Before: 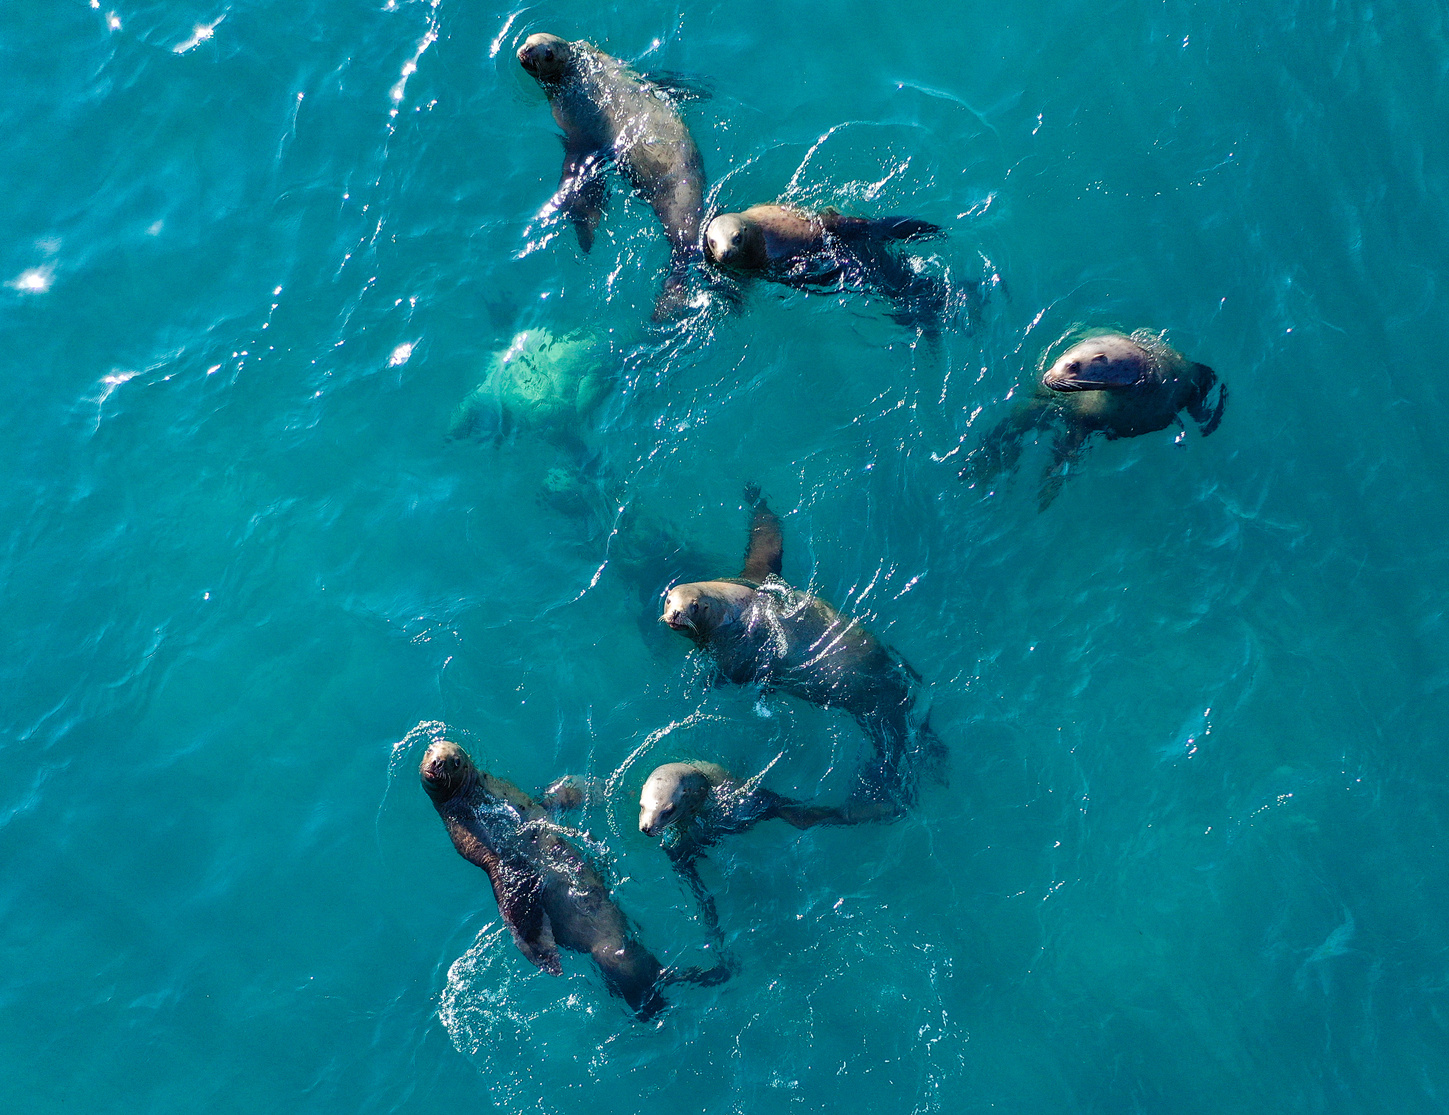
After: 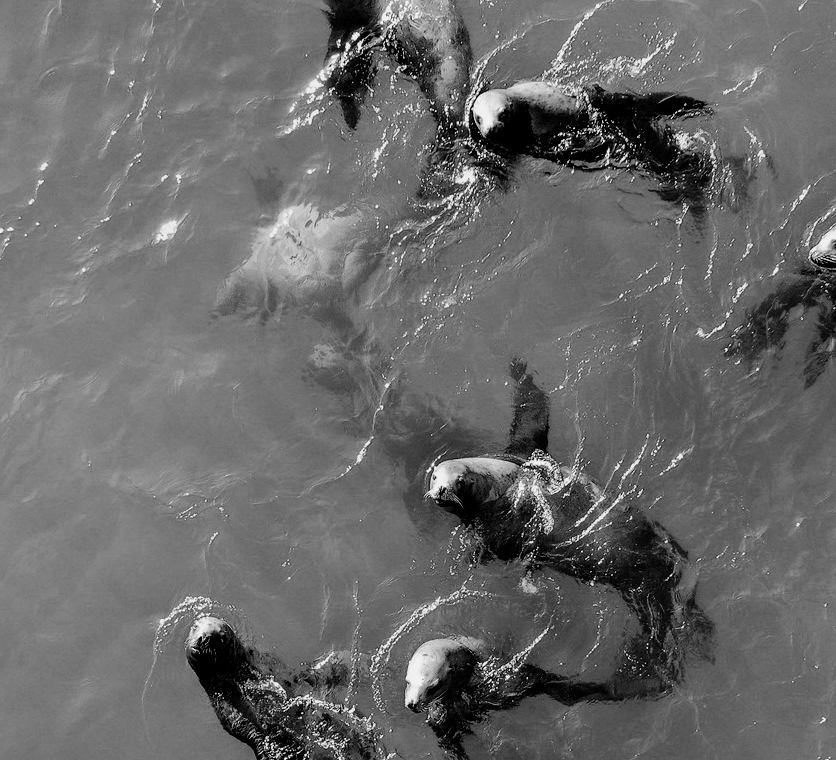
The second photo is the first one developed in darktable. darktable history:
monochrome: a -11.7, b 1.62, size 0.5, highlights 0.38
tone equalizer: -8 EV -0.417 EV, -7 EV -0.389 EV, -6 EV -0.333 EV, -5 EV -0.222 EV, -3 EV 0.222 EV, -2 EV 0.333 EV, -1 EV 0.389 EV, +0 EV 0.417 EV, edges refinement/feathering 500, mask exposure compensation -1.57 EV, preserve details no
crop: left 16.202%, top 11.208%, right 26.045%, bottom 20.557%
filmic rgb: black relative exposure -3.86 EV, white relative exposure 3.48 EV, hardness 2.63, contrast 1.103
